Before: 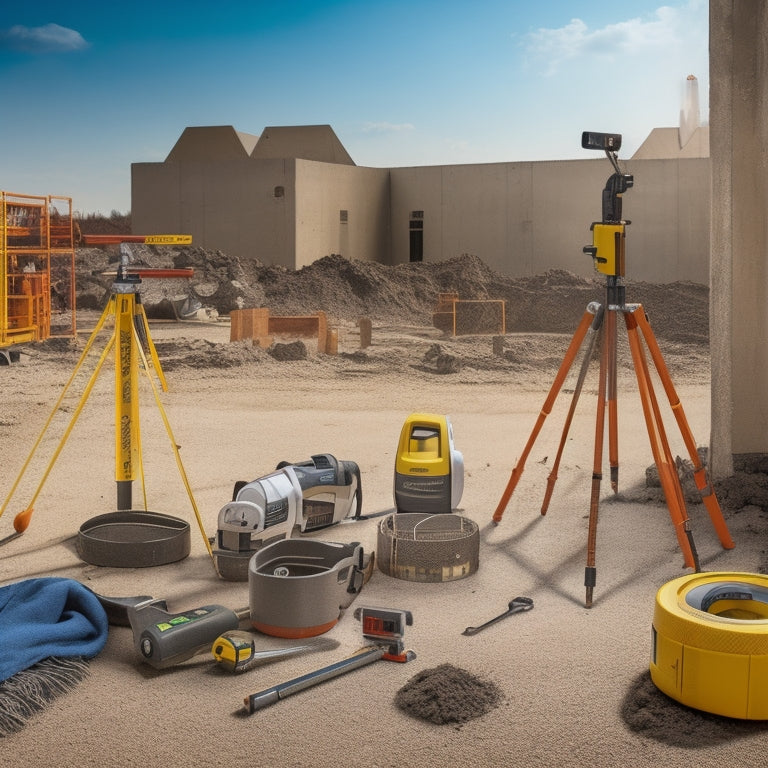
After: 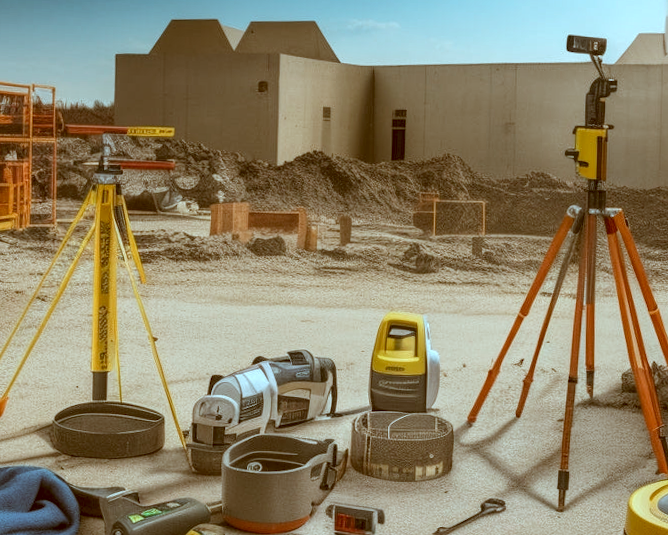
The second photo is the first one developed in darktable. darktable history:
rotate and perspective: rotation 1.57°, crop left 0.018, crop right 0.982, crop top 0.039, crop bottom 0.961
crop and rotate: left 2.425%, top 11.305%, right 9.6%, bottom 15.08%
color correction: highlights a* -14.62, highlights b* -16.22, shadows a* 10.12, shadows b* 29.4
local contrast: highlights 99%, shadows 86%, detail 160%, midtone range 0.2
